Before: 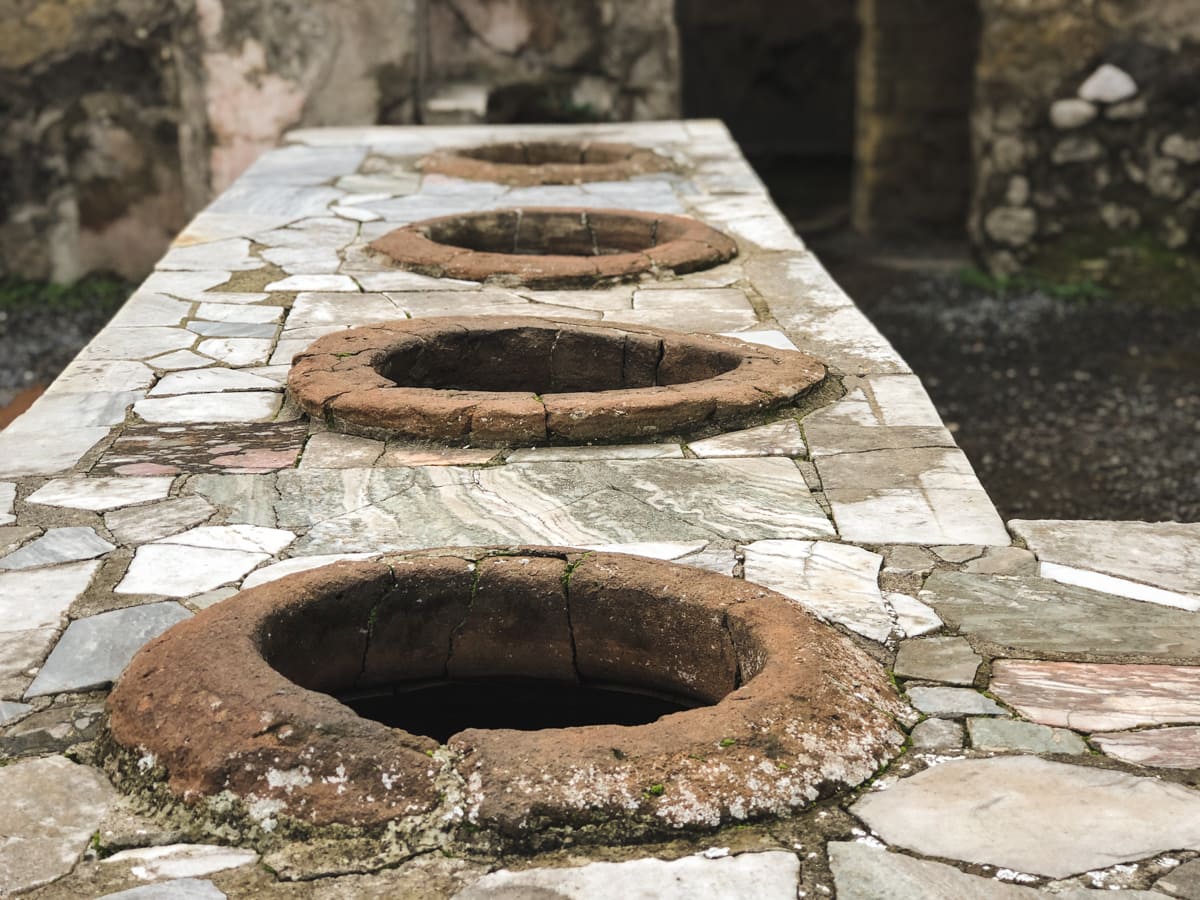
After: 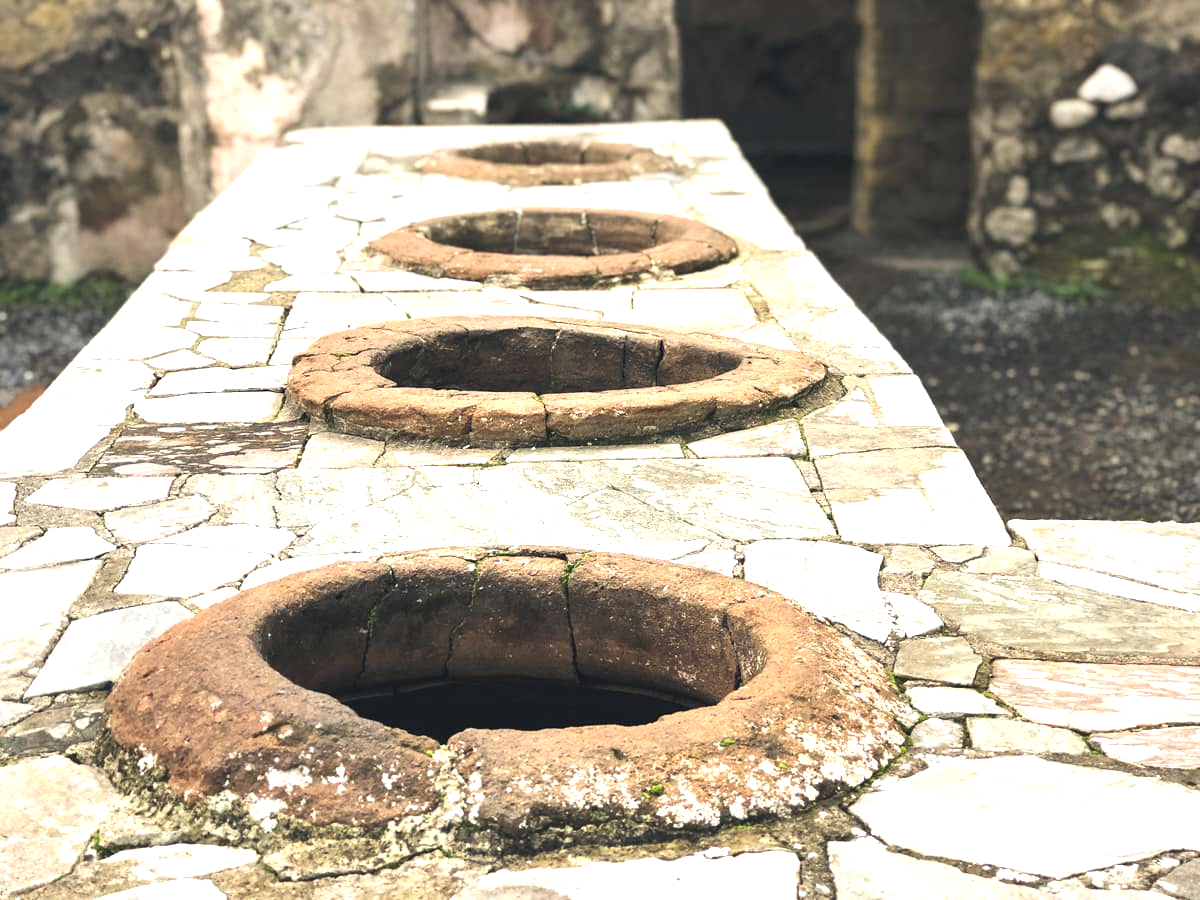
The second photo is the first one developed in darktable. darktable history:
color correction: highlights a* 0.431, highlights b* 2.68, shadows a* -1.02, shadows b* -4.43
exposure: black level correction 0, exposure 1.2 EV, compensate highlight preservation false
